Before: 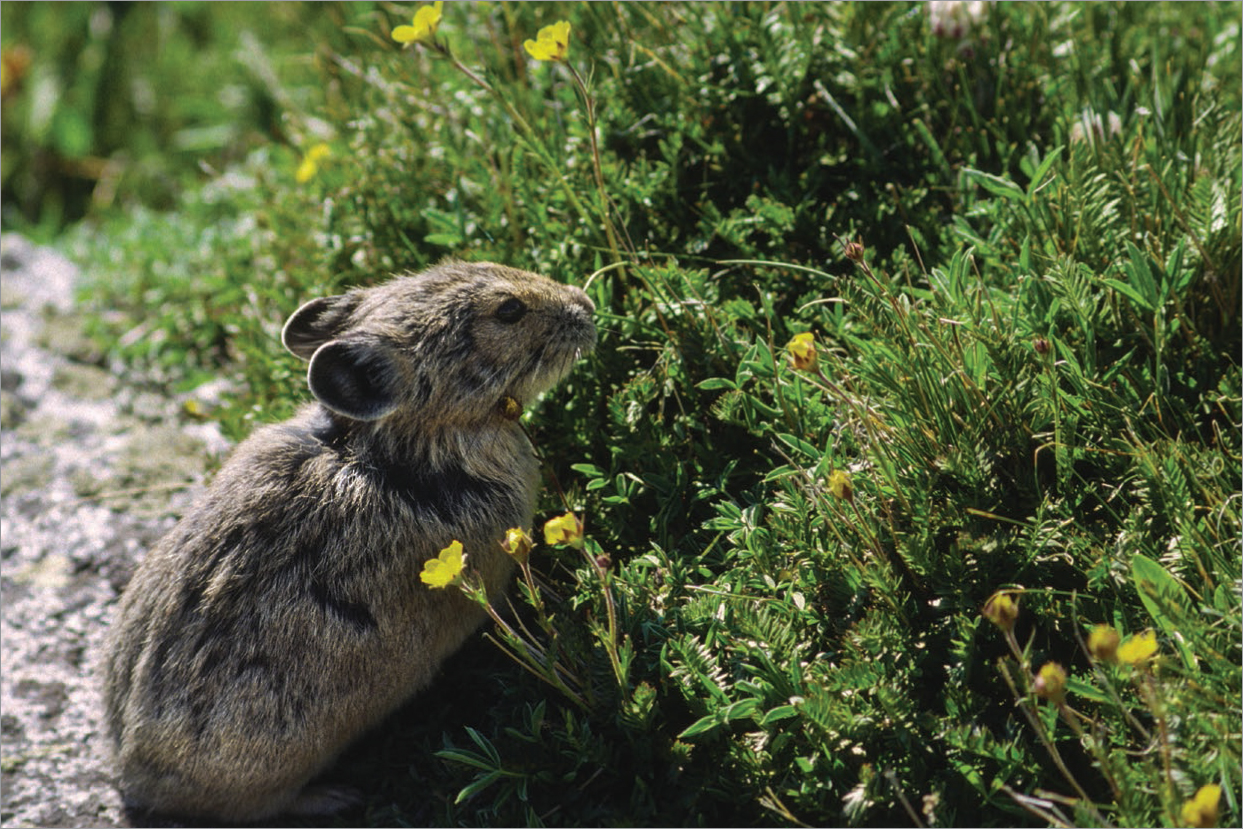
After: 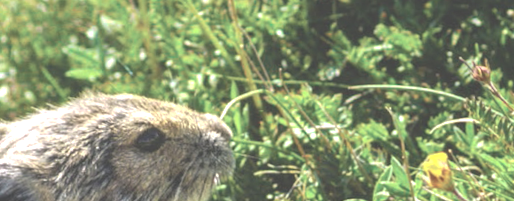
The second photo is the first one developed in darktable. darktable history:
rotate and perspective: rotation -1.68°, lens shift (vertical) -0.146, crop left 0.049, crop right 0.912, crop top 0.032, crop bottom 0.96
exposure: black level correction 0, exposure 1.1 EV, compensate exposure bias true, compensate highlight preservation false
crop: left 28.64%, top 16.832%, right 26.637%, bottom 58.055%
tone curve: curves: ch0 [(0, 0) (0.003, 0.238) (0.011, 0.238) (0.025, 0.242) (0.044, 0.256) (0.069, 0.277) (0.1, 0.294) (0.136, 0.315) (0.177, 0.345) (0.224, 0.379) (0.277, 0.419) (0.335, 0.463) (0.399, 0.511) (0.468, 0.566) (0.543, 0.627) (0.623, 0.687) (0.709, 0.75) (0.801, 0.824) (0.898, 0.89) (1, 1)], preserve colors none
